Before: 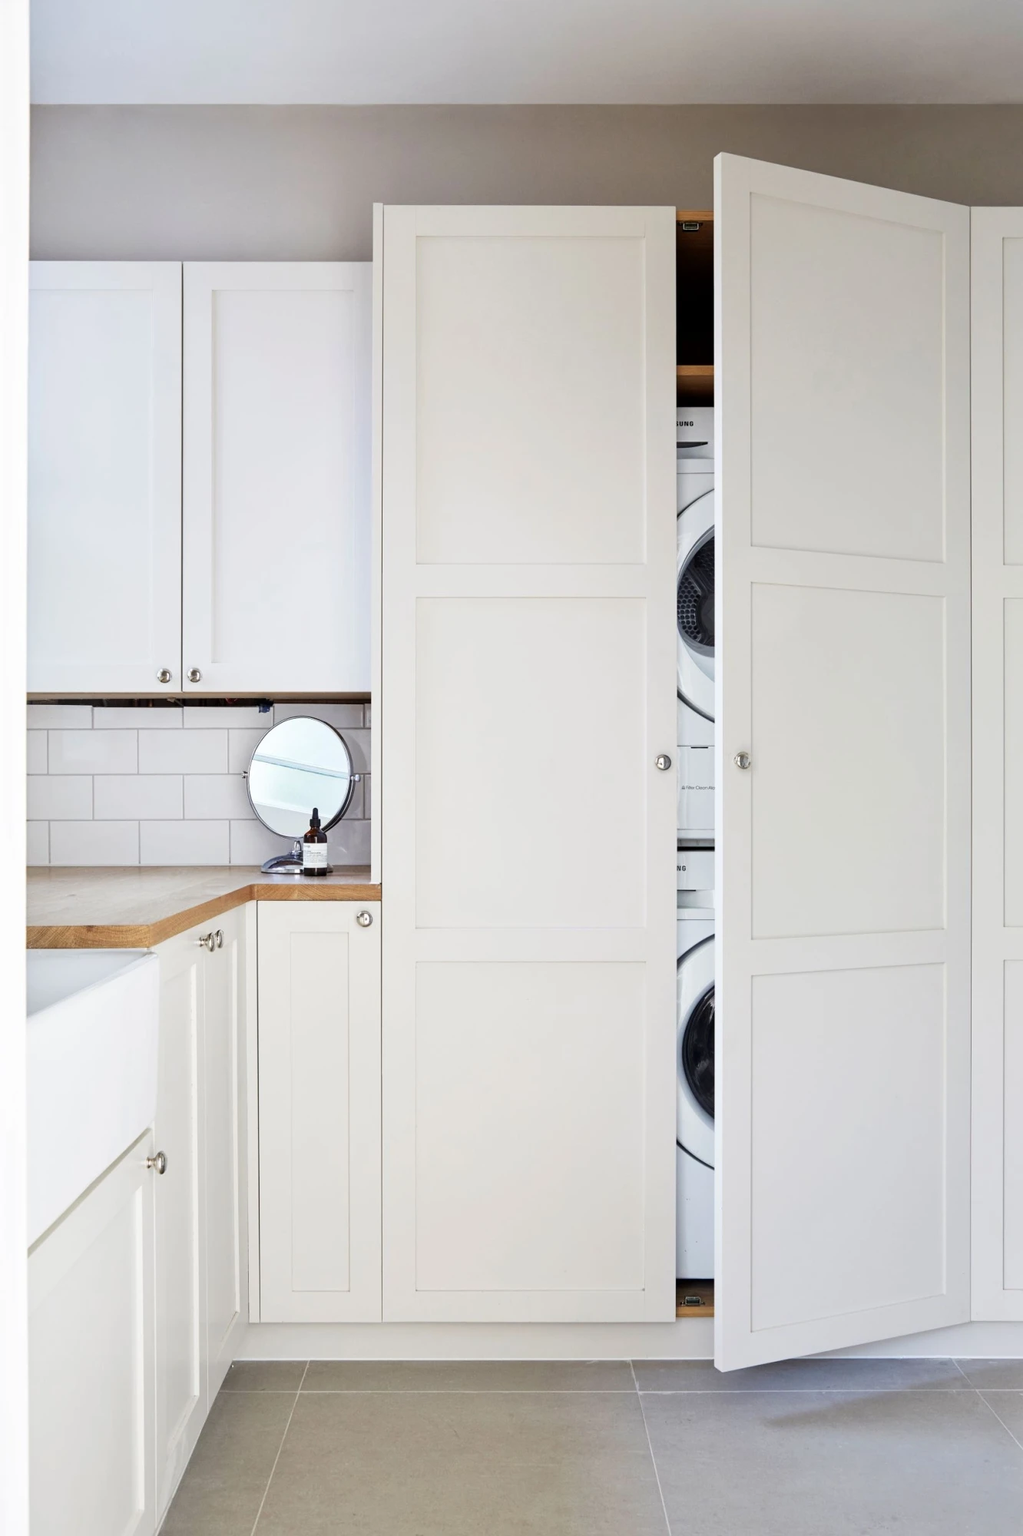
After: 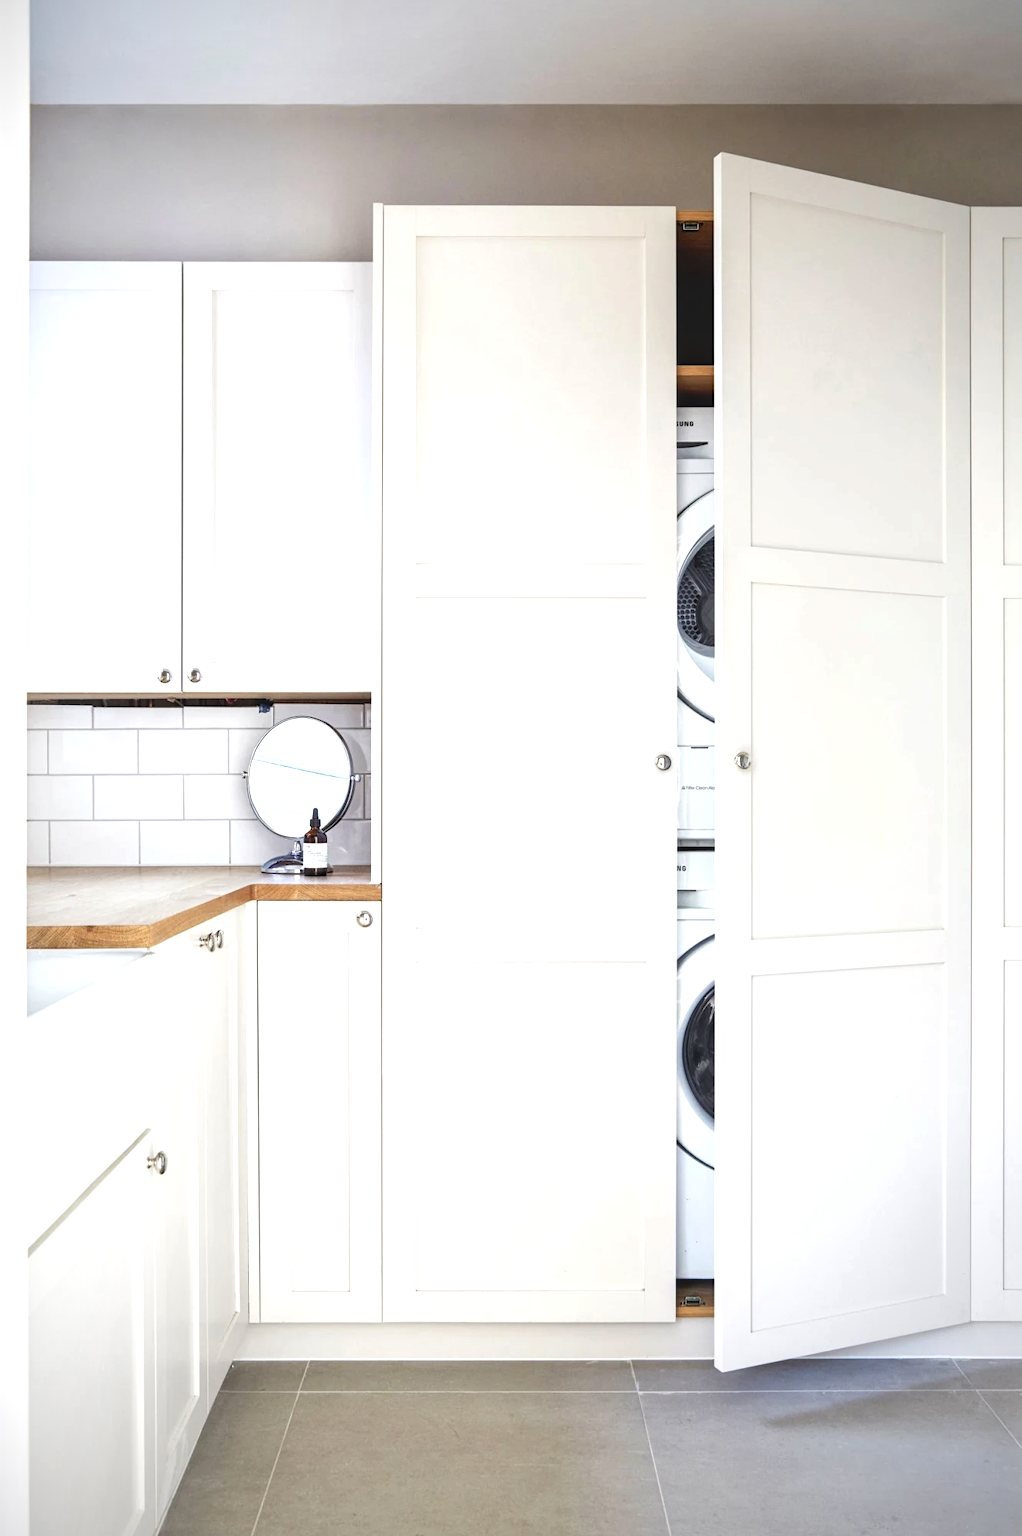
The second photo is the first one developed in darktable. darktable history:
vignetting: fall-off start 71.73%, saturation 0.038
local contrast: on, module defaults
exposure: exposure 0.603 EV, compensate exposure bias true, compensate highlight preservation false
